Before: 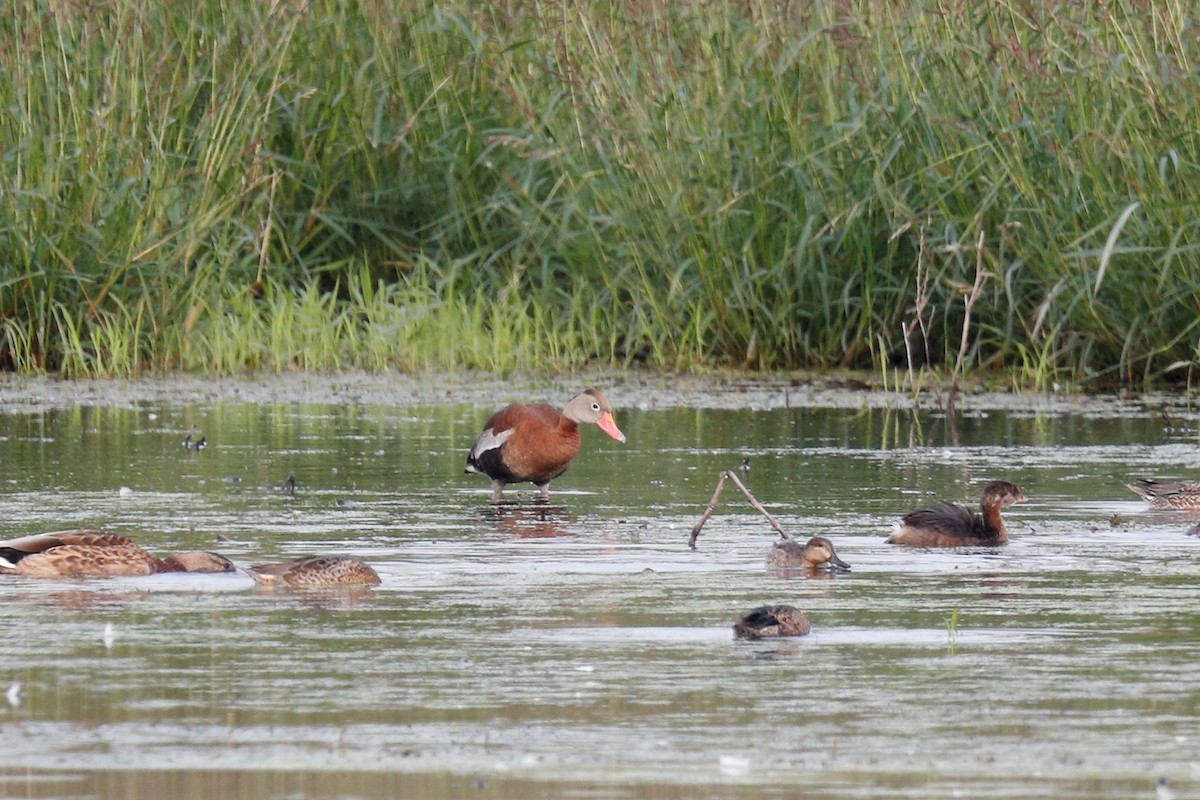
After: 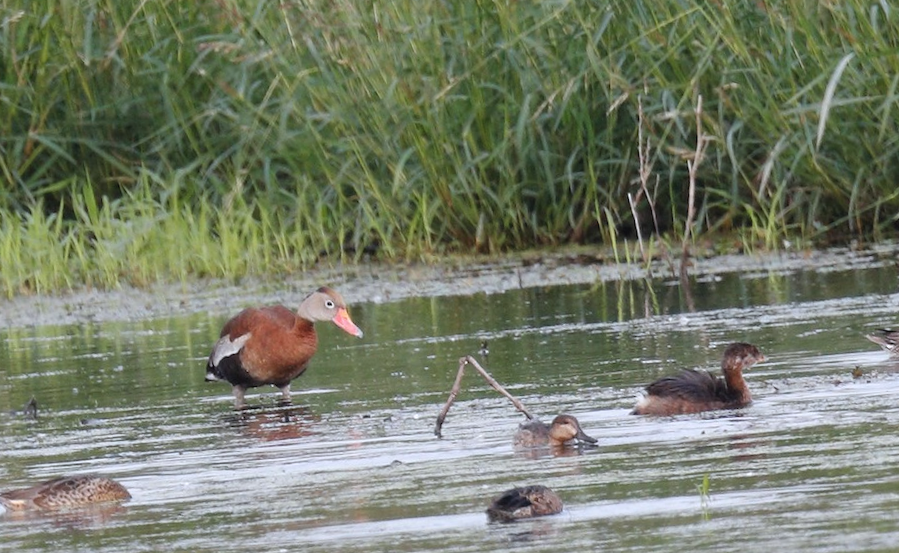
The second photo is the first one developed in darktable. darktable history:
crop and rotate: left 20.74%, top 7.912%, right 0.375%, bottom 13.378%
shadows and highlights: soften with gaussian
rotate and perspective: rotation -5°, crop left 0.05, crop right 0.952, crop top 0.11, crop bottom 0.89
exposure: black level correction -0.003, exposure 0.04 EV, compensate highlight preservation false
white balance: red 0.983, blue 1.036
